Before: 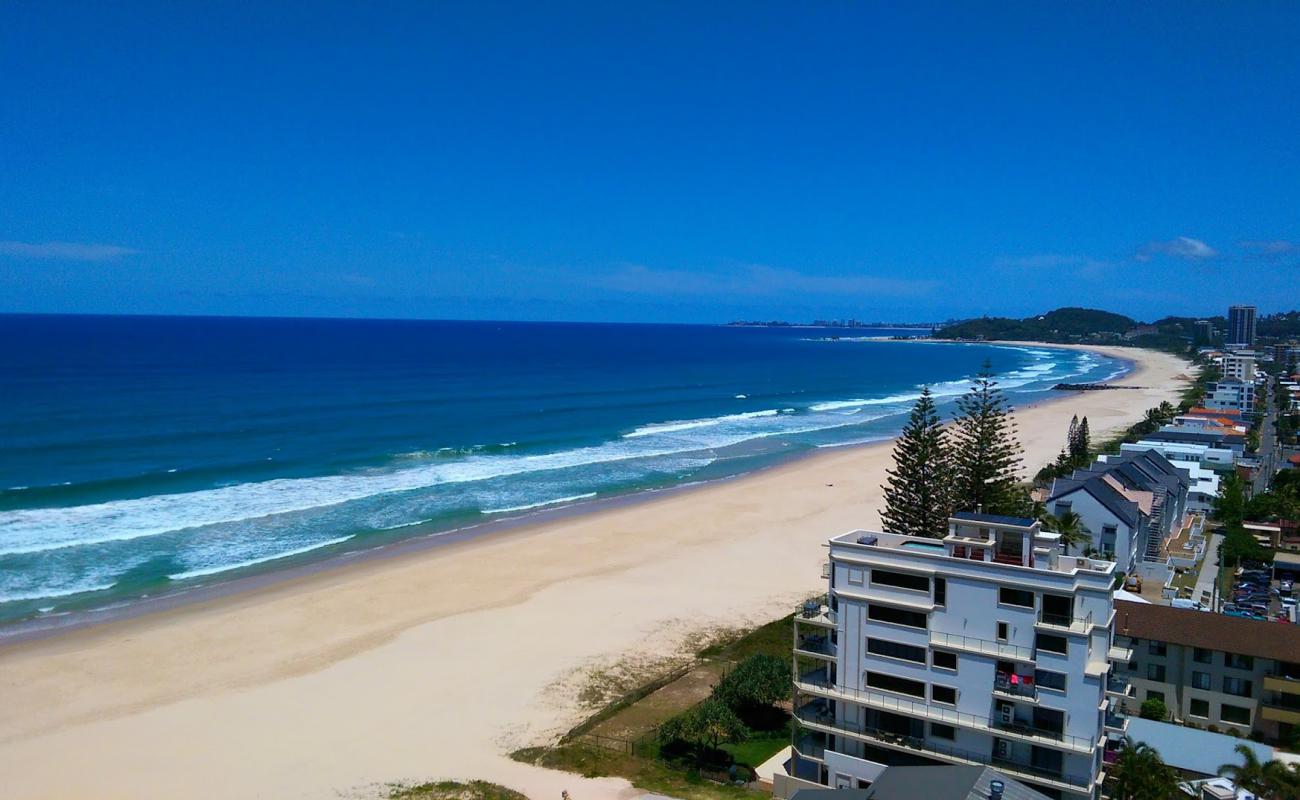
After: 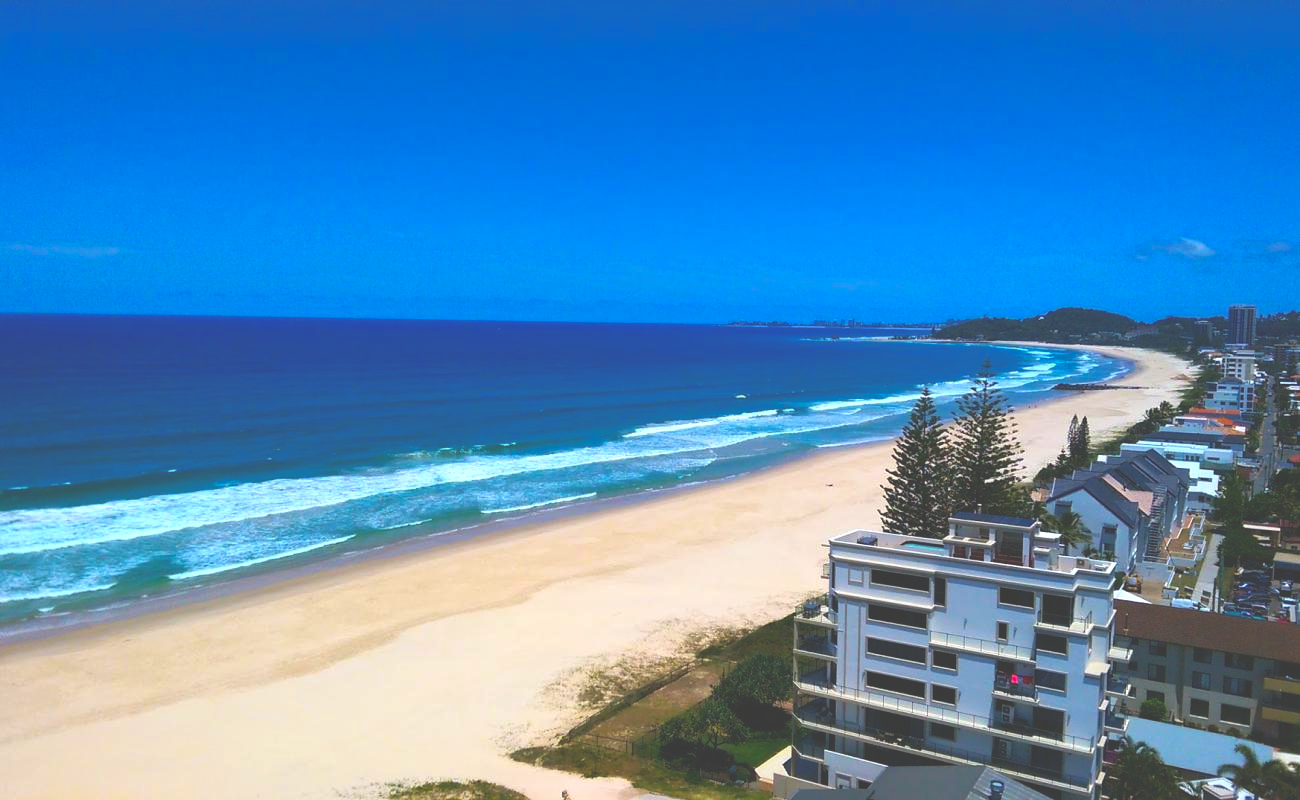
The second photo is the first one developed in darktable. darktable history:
color balance rgb: linear chroma grading › shadows -7.798%, linear chroma grading › global chroma 9.893%, perceptual saturation grading › global saturation 25.717%, perceptual brilliance grading › highlights 10.012%, perceptual brilliance grading › mid-tones 4.654%
exposure: black level correction -0.04, exposure 0.065 EV, compensate highlight preservation false
